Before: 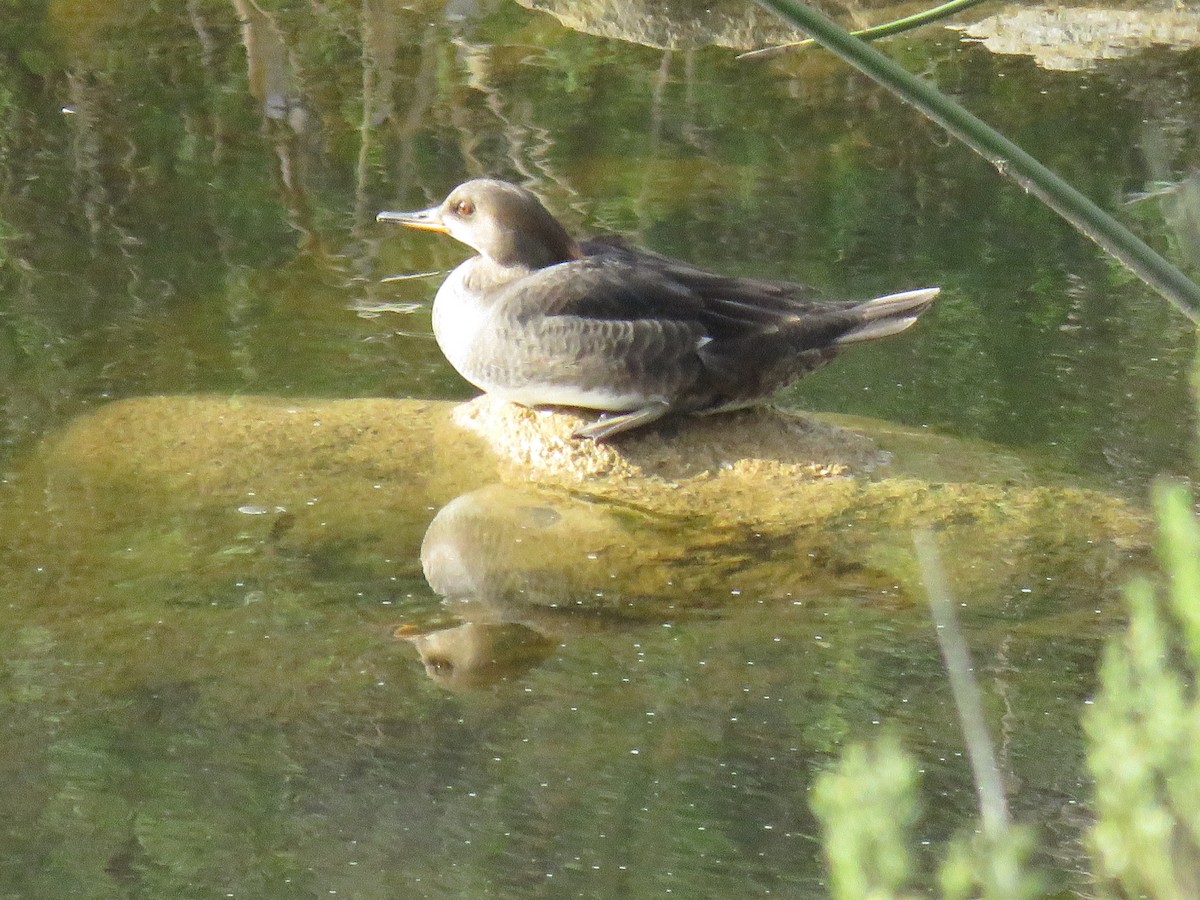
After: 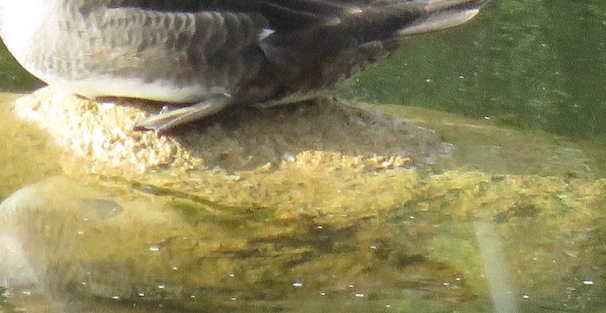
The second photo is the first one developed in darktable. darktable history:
crop: left 36.513%, top 34.231%, right 12.927%, bottom 30.884%
